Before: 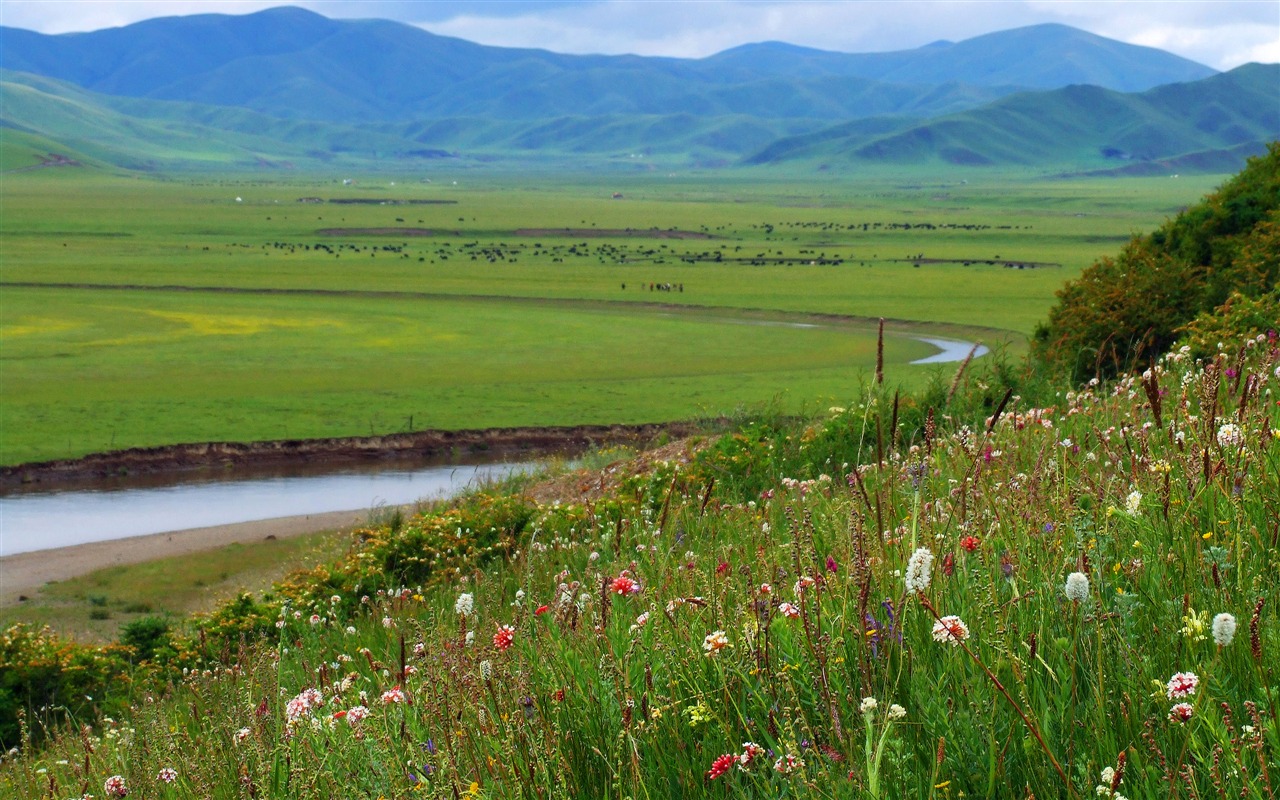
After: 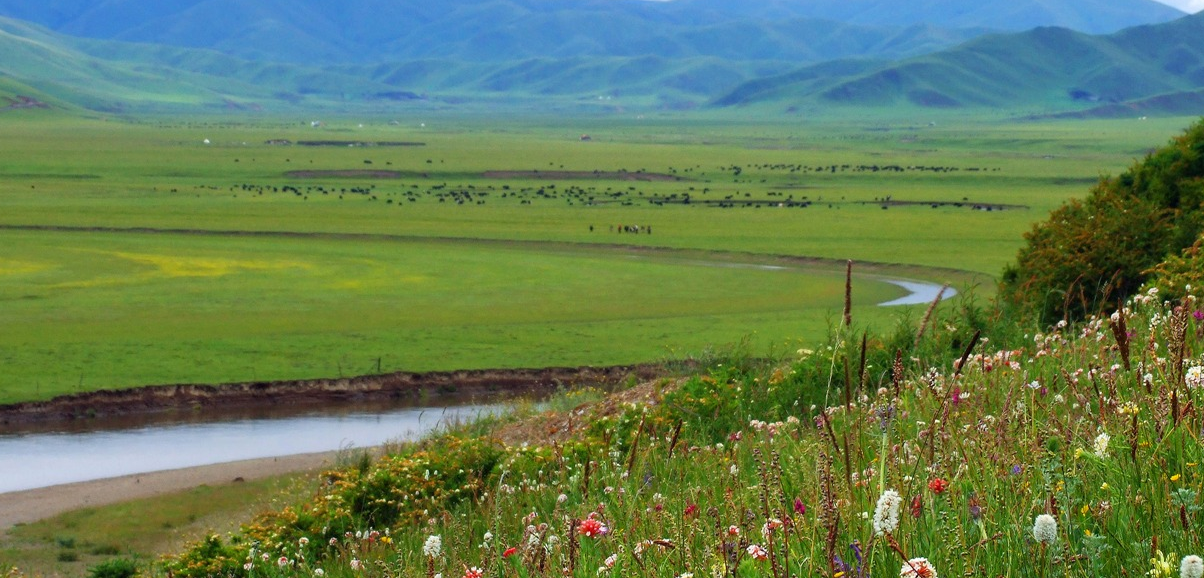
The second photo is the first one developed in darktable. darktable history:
tone equalizer: on, module defaults
crop: left 2.512%, top 7.298%, right 3.398%, bottom 20.338%
